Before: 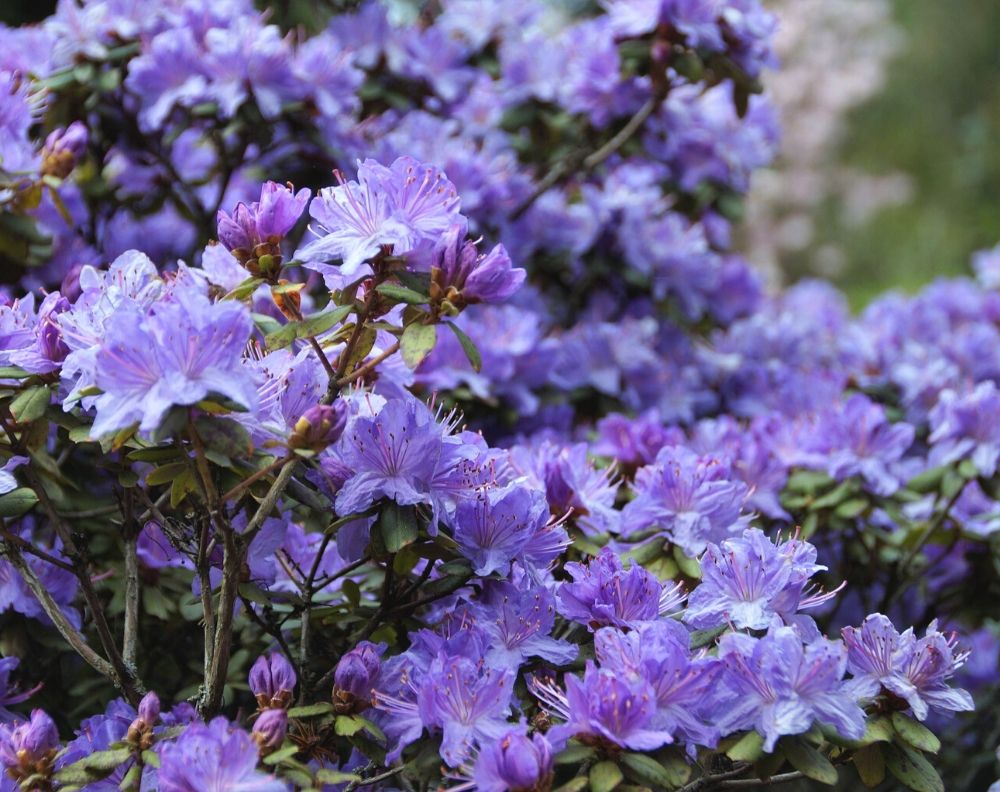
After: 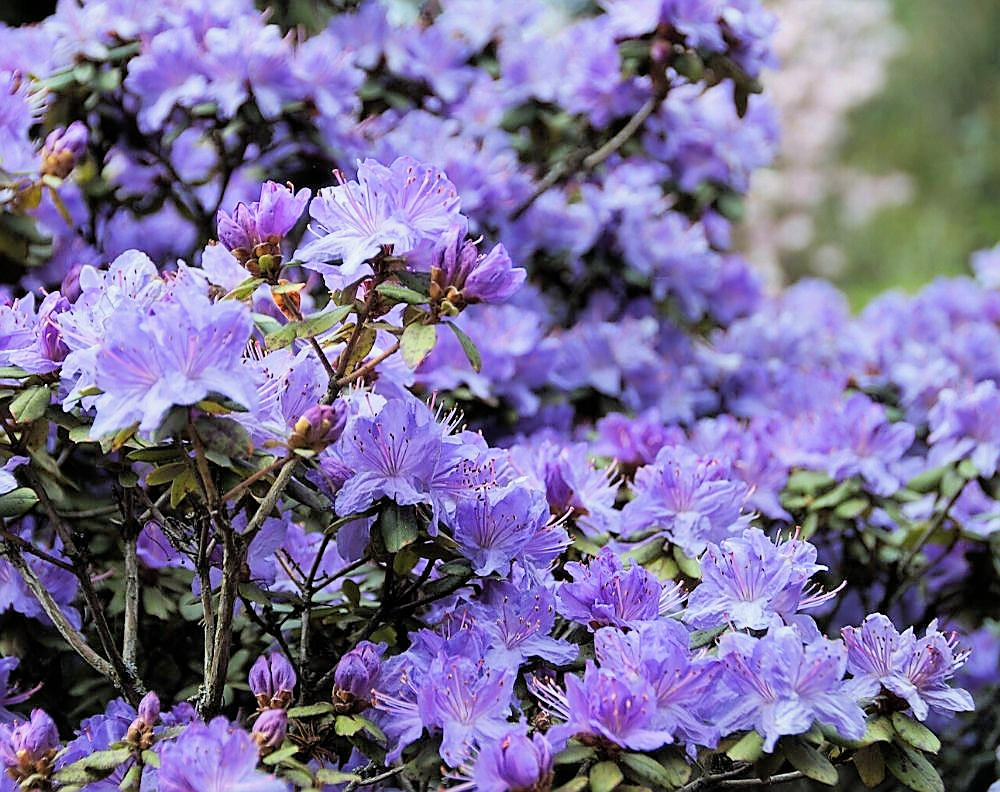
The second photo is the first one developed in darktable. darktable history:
filmic rgb: black relative exposure -7.73 EV, white relative exposure 4.37 EV, target black luminance 0%, hardness 3.75, latitude 50.6%, contrast 1.076, highlights saturation mix 8.97%, shadows ↔ highlights balance -0.273%
exposure: black level correction 0, exposure 0.697 EV, compensate exposure bias true, compensate highlight preservation false
sharpen: radius 1.354, amount 1.264, threshold 0.688
tone equalizer: on, module defaults
